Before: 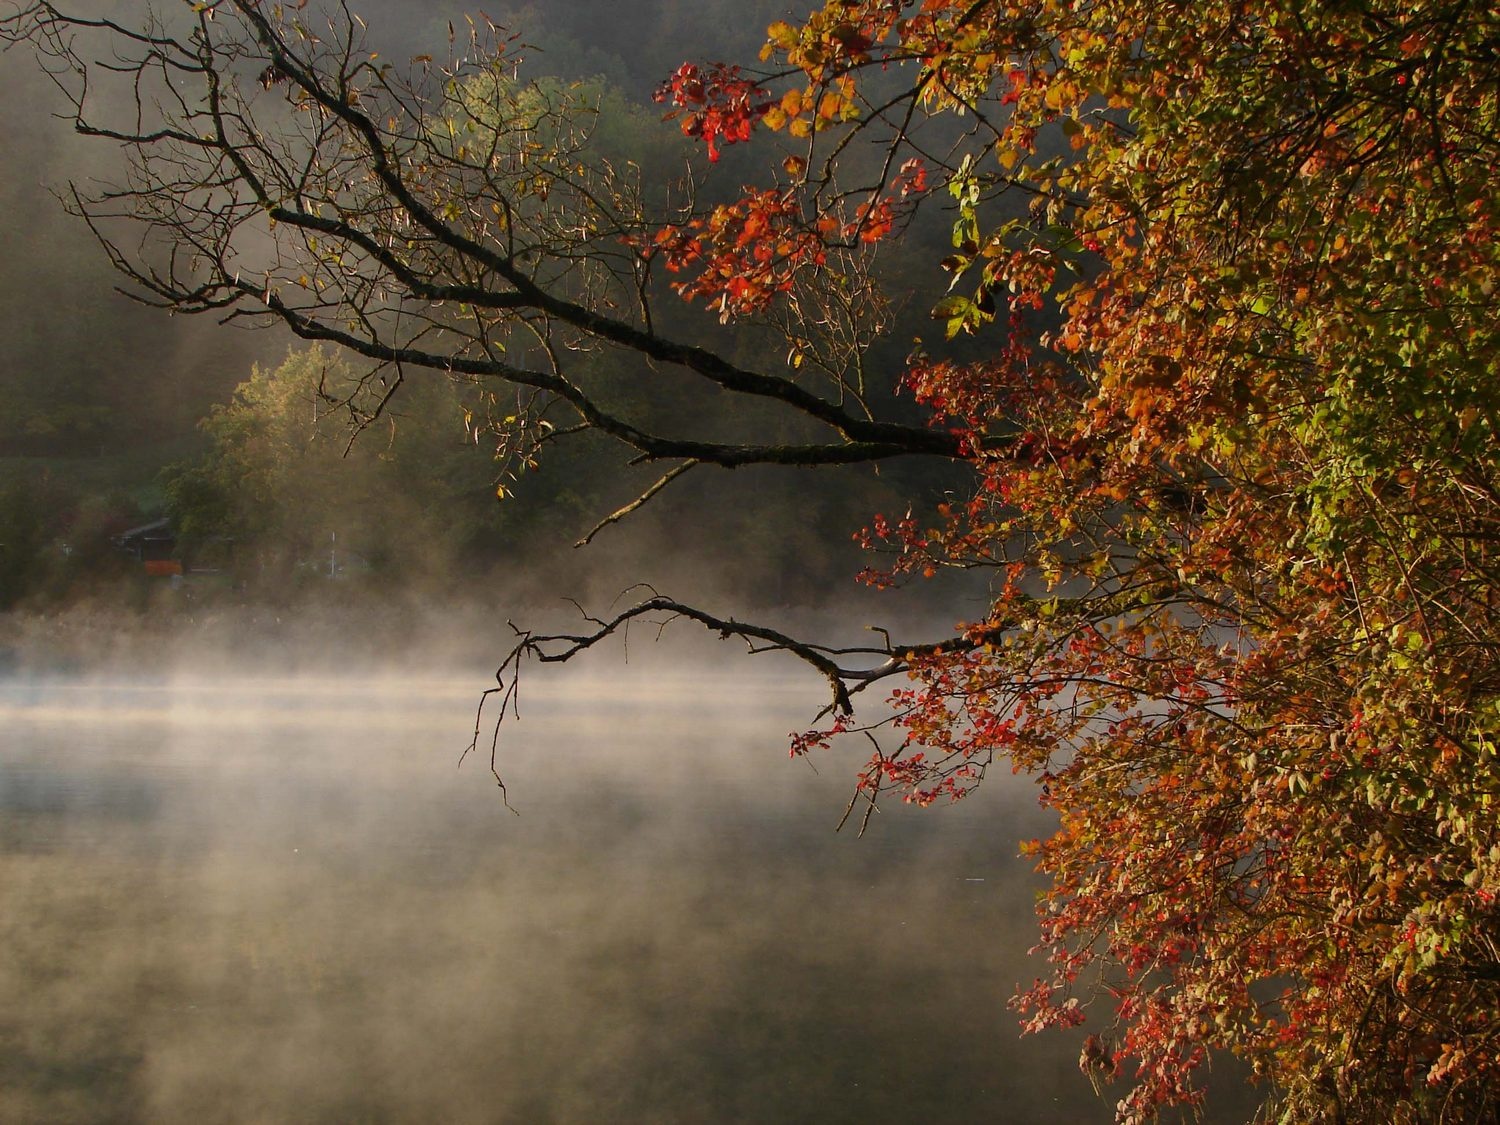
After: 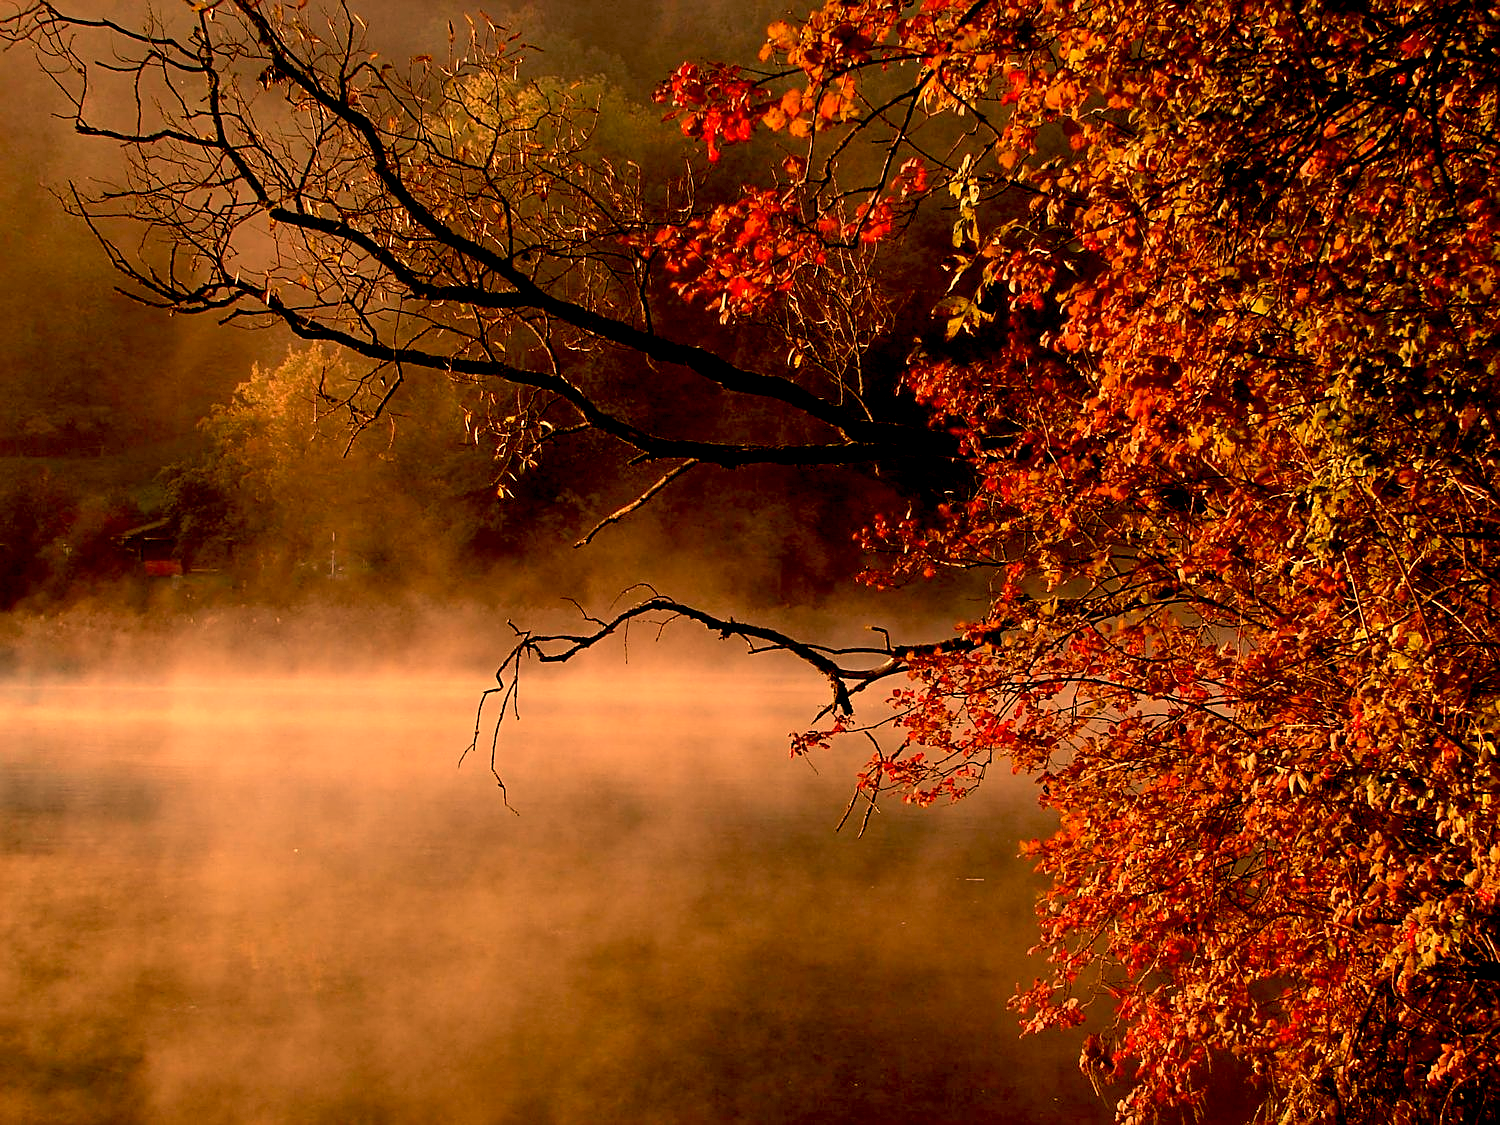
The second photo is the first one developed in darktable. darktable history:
white balance: red 1.467, blue 0.684
exposure: black level correction 0.029, exposure -0.073 EV, compensate highlight preservation false
sharpen: on, module defaults
